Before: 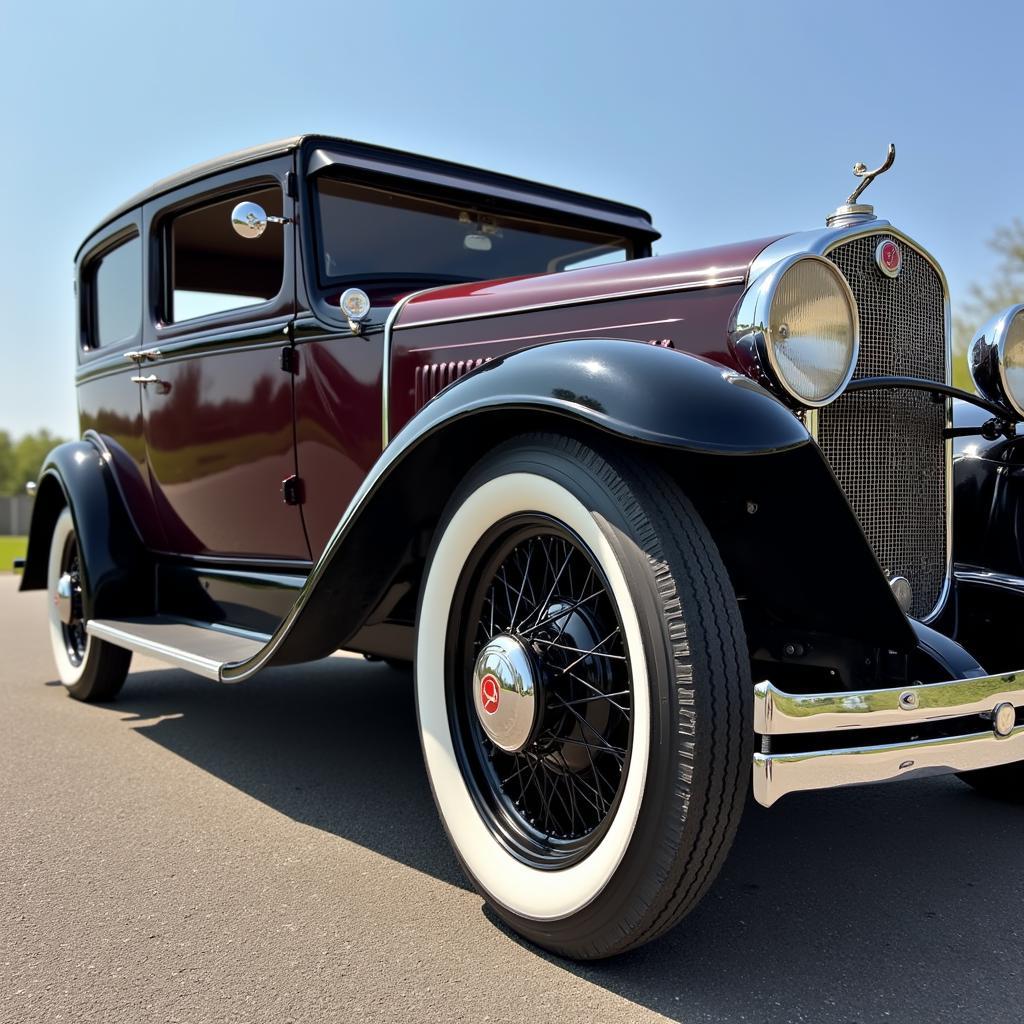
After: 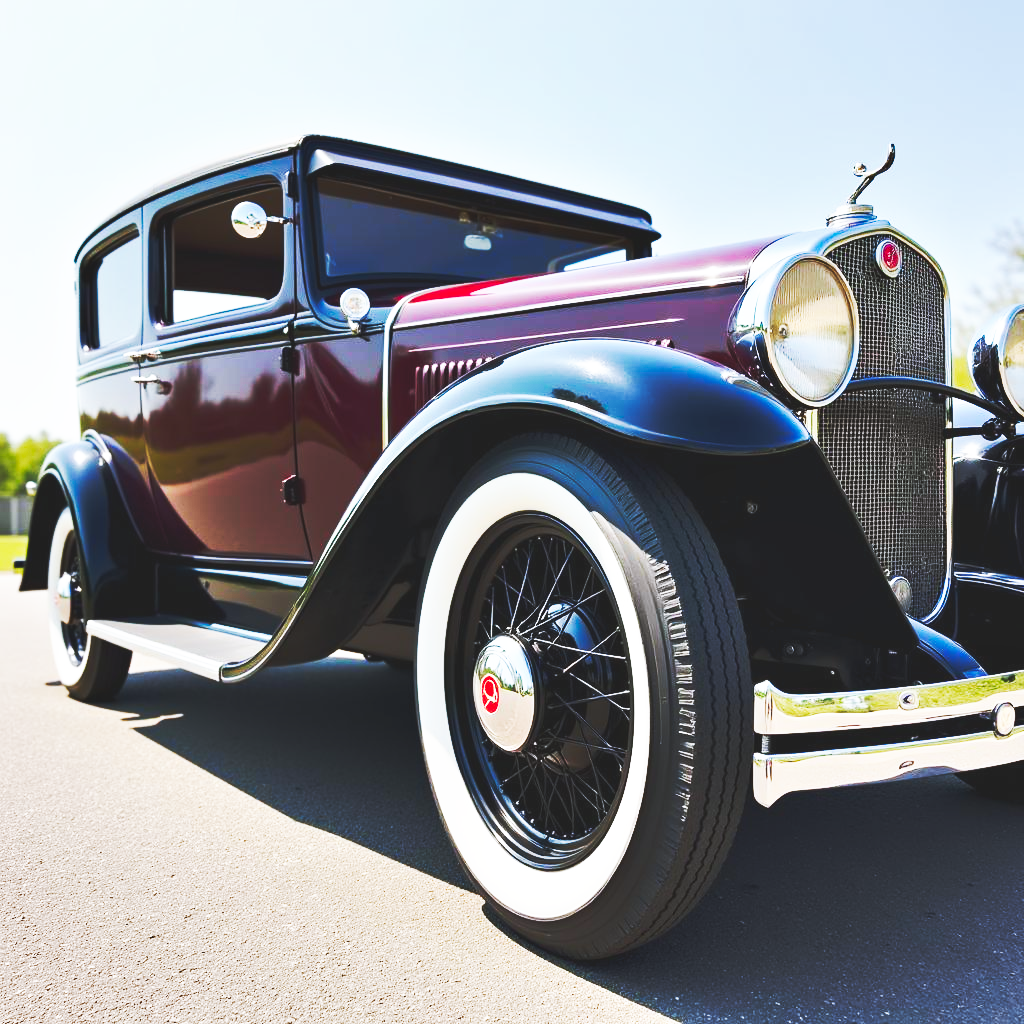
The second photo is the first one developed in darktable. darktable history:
base curve: curves: ch0 [(0, 0.015) (0.085, 0.116) (0.134, 0.298) (0.19, 0.545) (0.296, 0.764) (0.599, 0.982) (1, 1)], preserve colors none
color balance rgb: shadows lift › chroma 1%, shadows lift › hue 113°, highlights gain › chroma 0.2%, highlights gain › hue 333°, perceptual saturation grading › global saturation 20%, perceptual saturation grading › highlights -50%, perceptual saturation grading › shadows 25%, contrast -10%
white balance: red 0.974, blue 1.044
shadows and highlights: shadows 20.91, highlights -35.45, soften with gaussian
